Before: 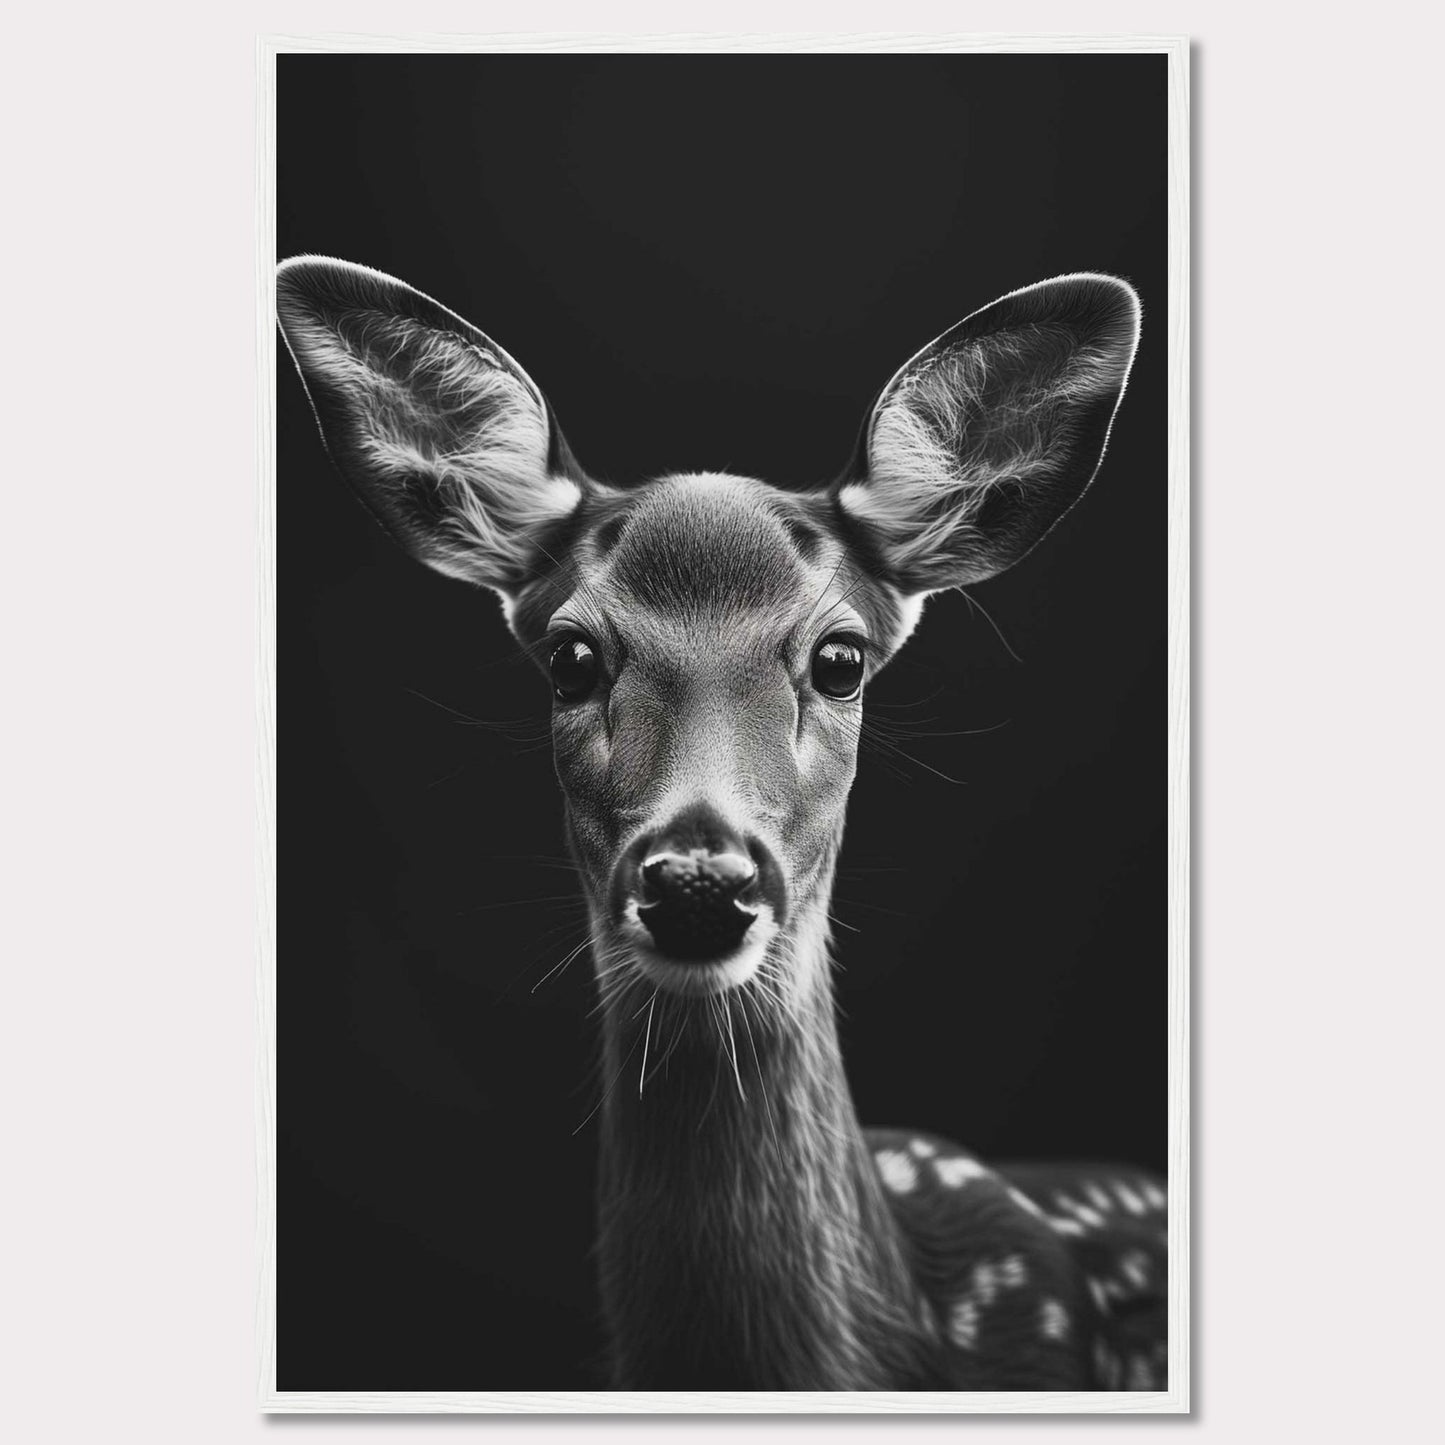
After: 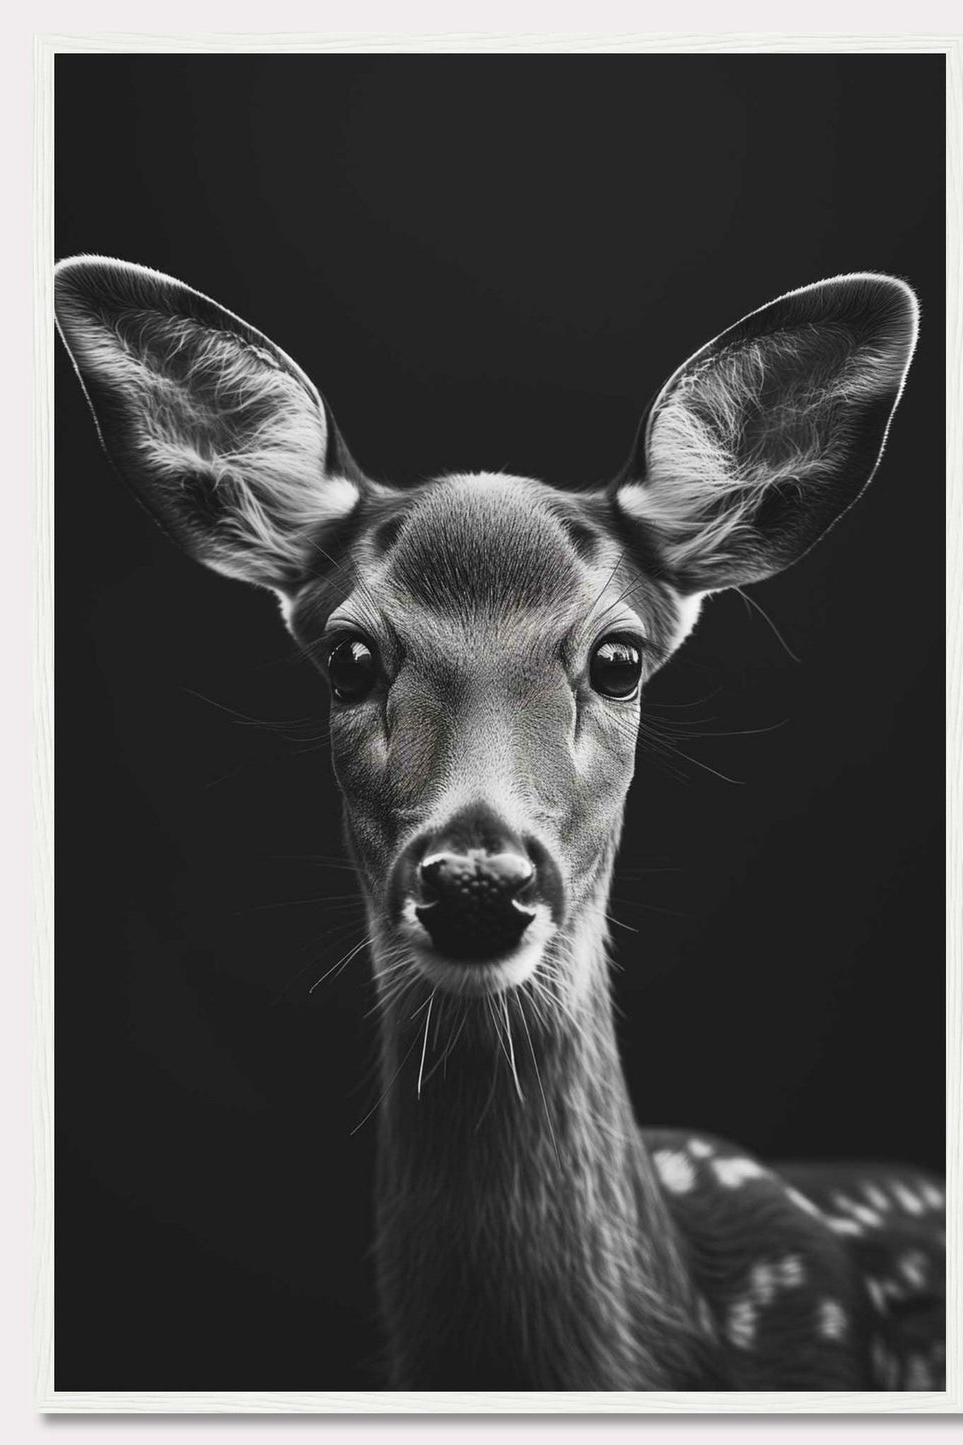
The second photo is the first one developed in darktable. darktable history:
crop: left 15.419%, right 17.914%
color balance rgb: perceptual saturation grading › global saturation 20%, global vibrance 20%
